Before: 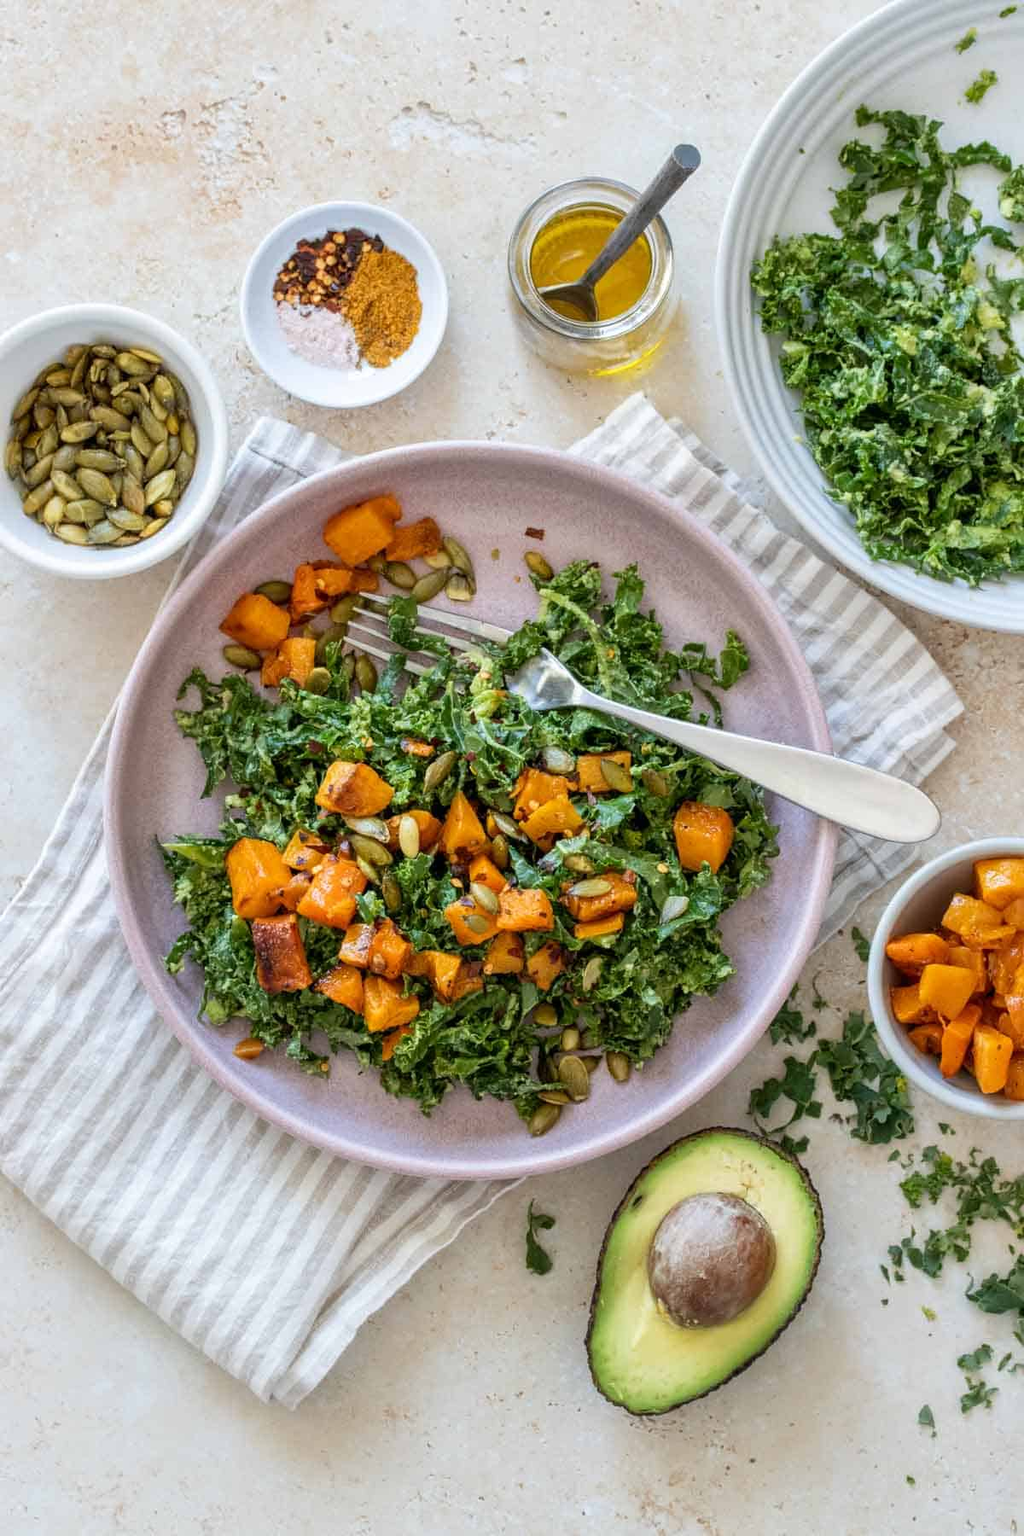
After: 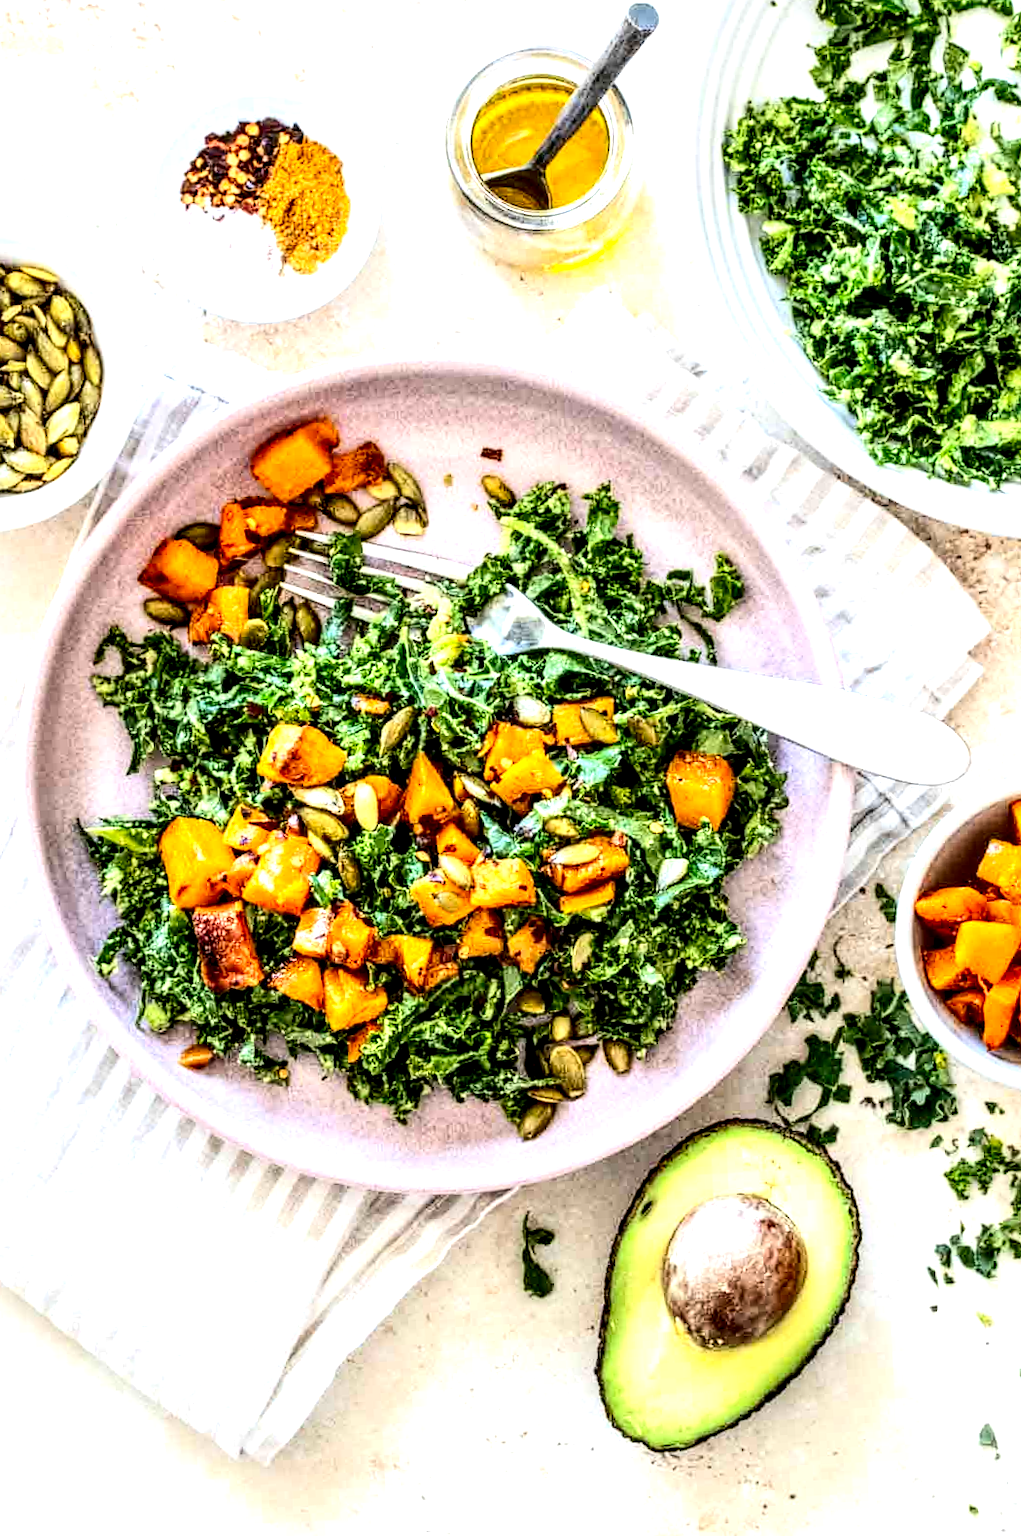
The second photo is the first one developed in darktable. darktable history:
crop and rotate: angle 2.88°, left 5.927%, top 5.701%
local contrast: highlights 17%, detail 185%
exposure: black level correction 0, exposure 1.199 EV, compensate exposure bias true, compensate highlight preservation false
contrast brightness saturation: contrast 0.301, brightness -0.079, saturation 0.172
